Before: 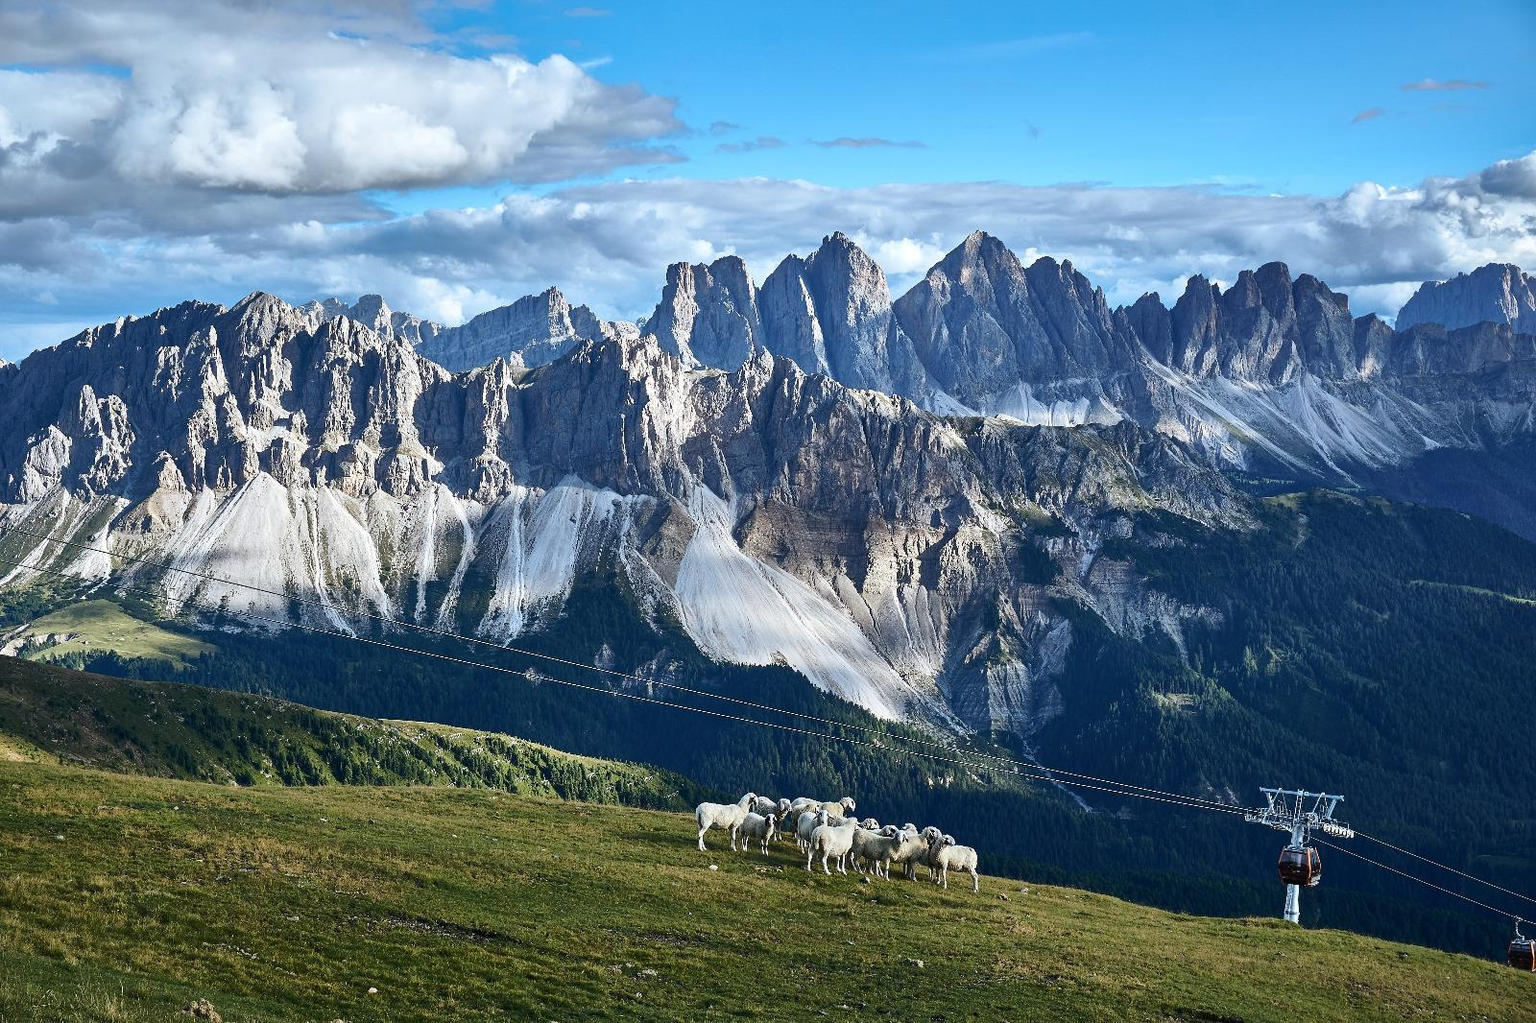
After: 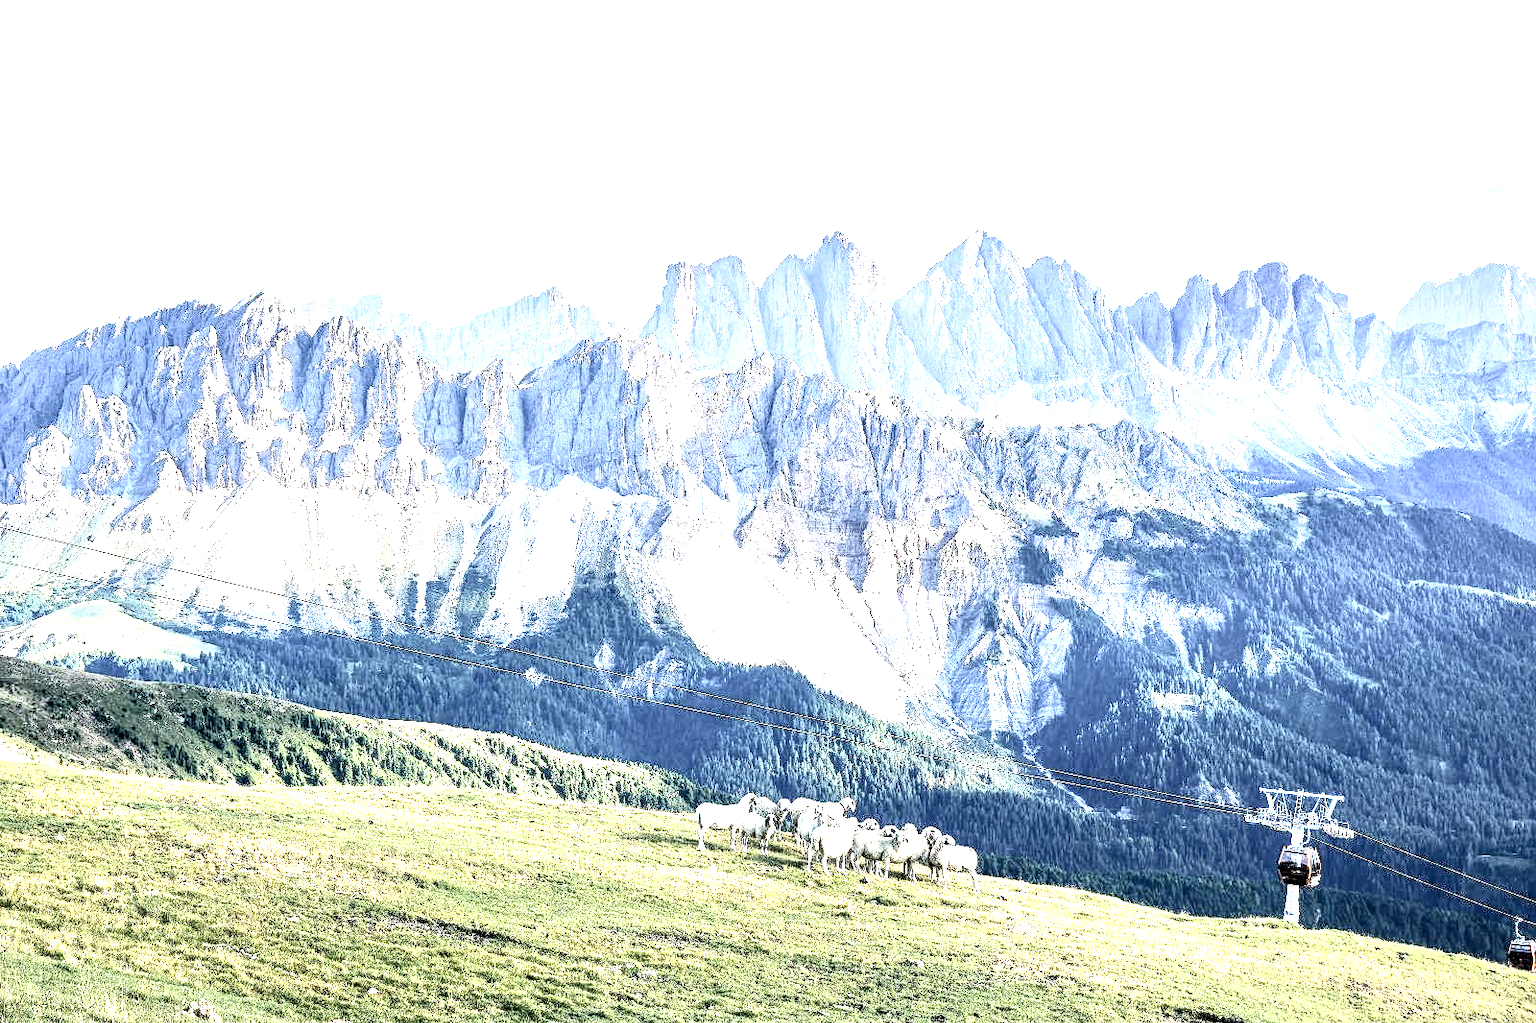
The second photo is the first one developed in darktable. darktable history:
tone equalizer: -8 EV -1.08 EV, -7 EV -1.01 EV, -6 EV -0.859 EV, -5 EV -0.593 EV, -3 EV 0.599 EV, -2 EV 0.861 EV, -1 EV 1 EV, +0 EV 1.08 EV
contrast brightness saturation: contrast 0.428, brightness 0.552, saturation -0.189
exposure: black level correction 0, exposure 1.745 EV, compensate highlight preservation false
filmic rgb: black relative exposure -15.12 EV, white relative exposure 3 EV, target black luminance 0%, hardness 9.28, latitude 99%, contrast 0.91, shadows ↔ highlights balance 0.492%, iterations of high-quality reconstruction 0
local contrast: highlights 81%, shadows 58%, detail 174%, midtone range 0.595
